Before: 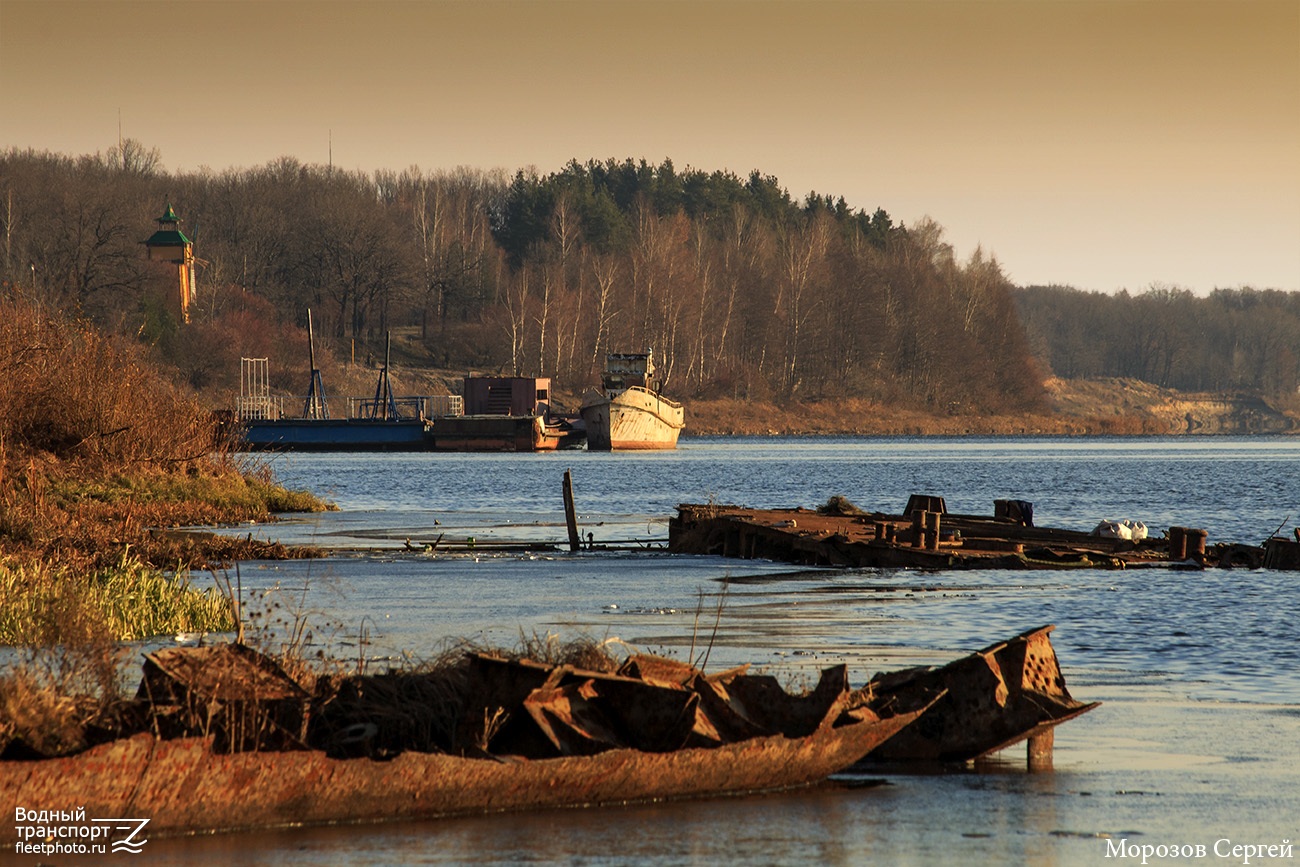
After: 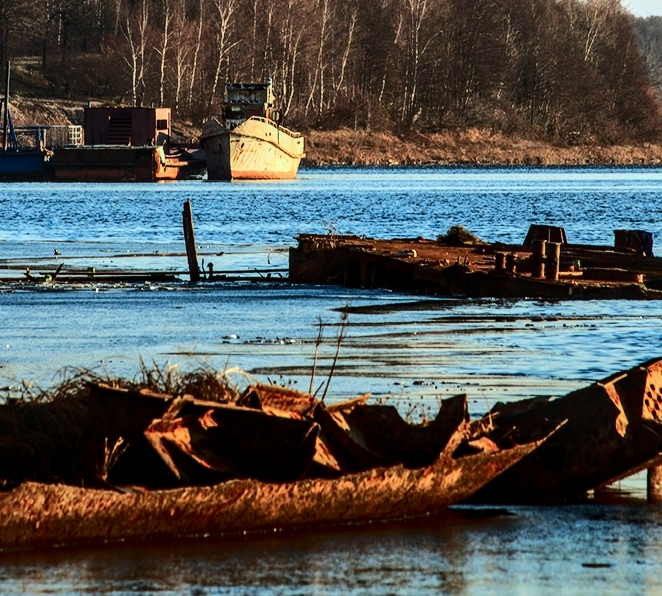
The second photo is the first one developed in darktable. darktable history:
contrast brightness saturation: contrast 0.19, brightness -0.11, saturation 0.21
white balance: red 1, blue 1
rgb curve: curves: ch0 [(0, 0) (0.284, 0.292) (0.505, 0.644) (1, 1)]; ch1 [(0, 0) (0.284, 0.292) (0.505, 0.644) (1, 1)]; ch2 [(0, 0) (0.284, 0.292) (0.505, 0.644) (1, 1)], compensate middle gray true
local contrast: detail 130%
color correction: highlights a* -10.69, highlights b* -19.19
crop and rotate: left 29.237%, top 31.152%, right 19.807%
